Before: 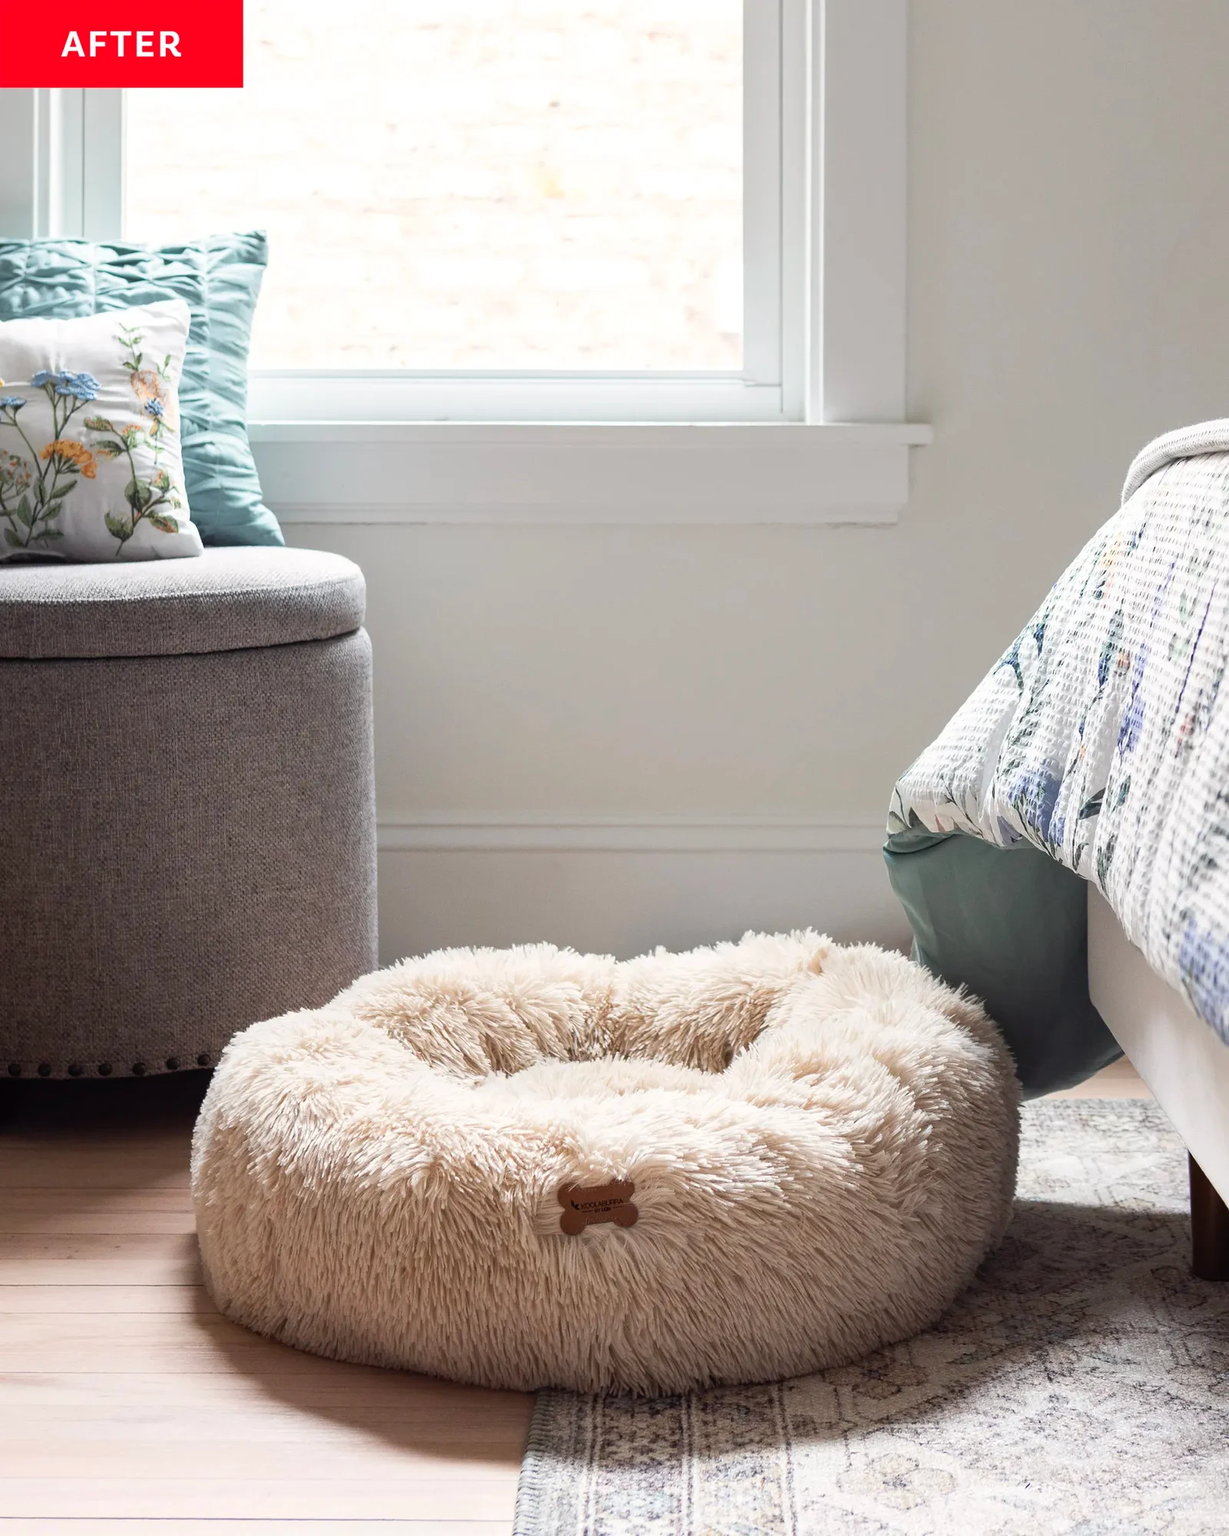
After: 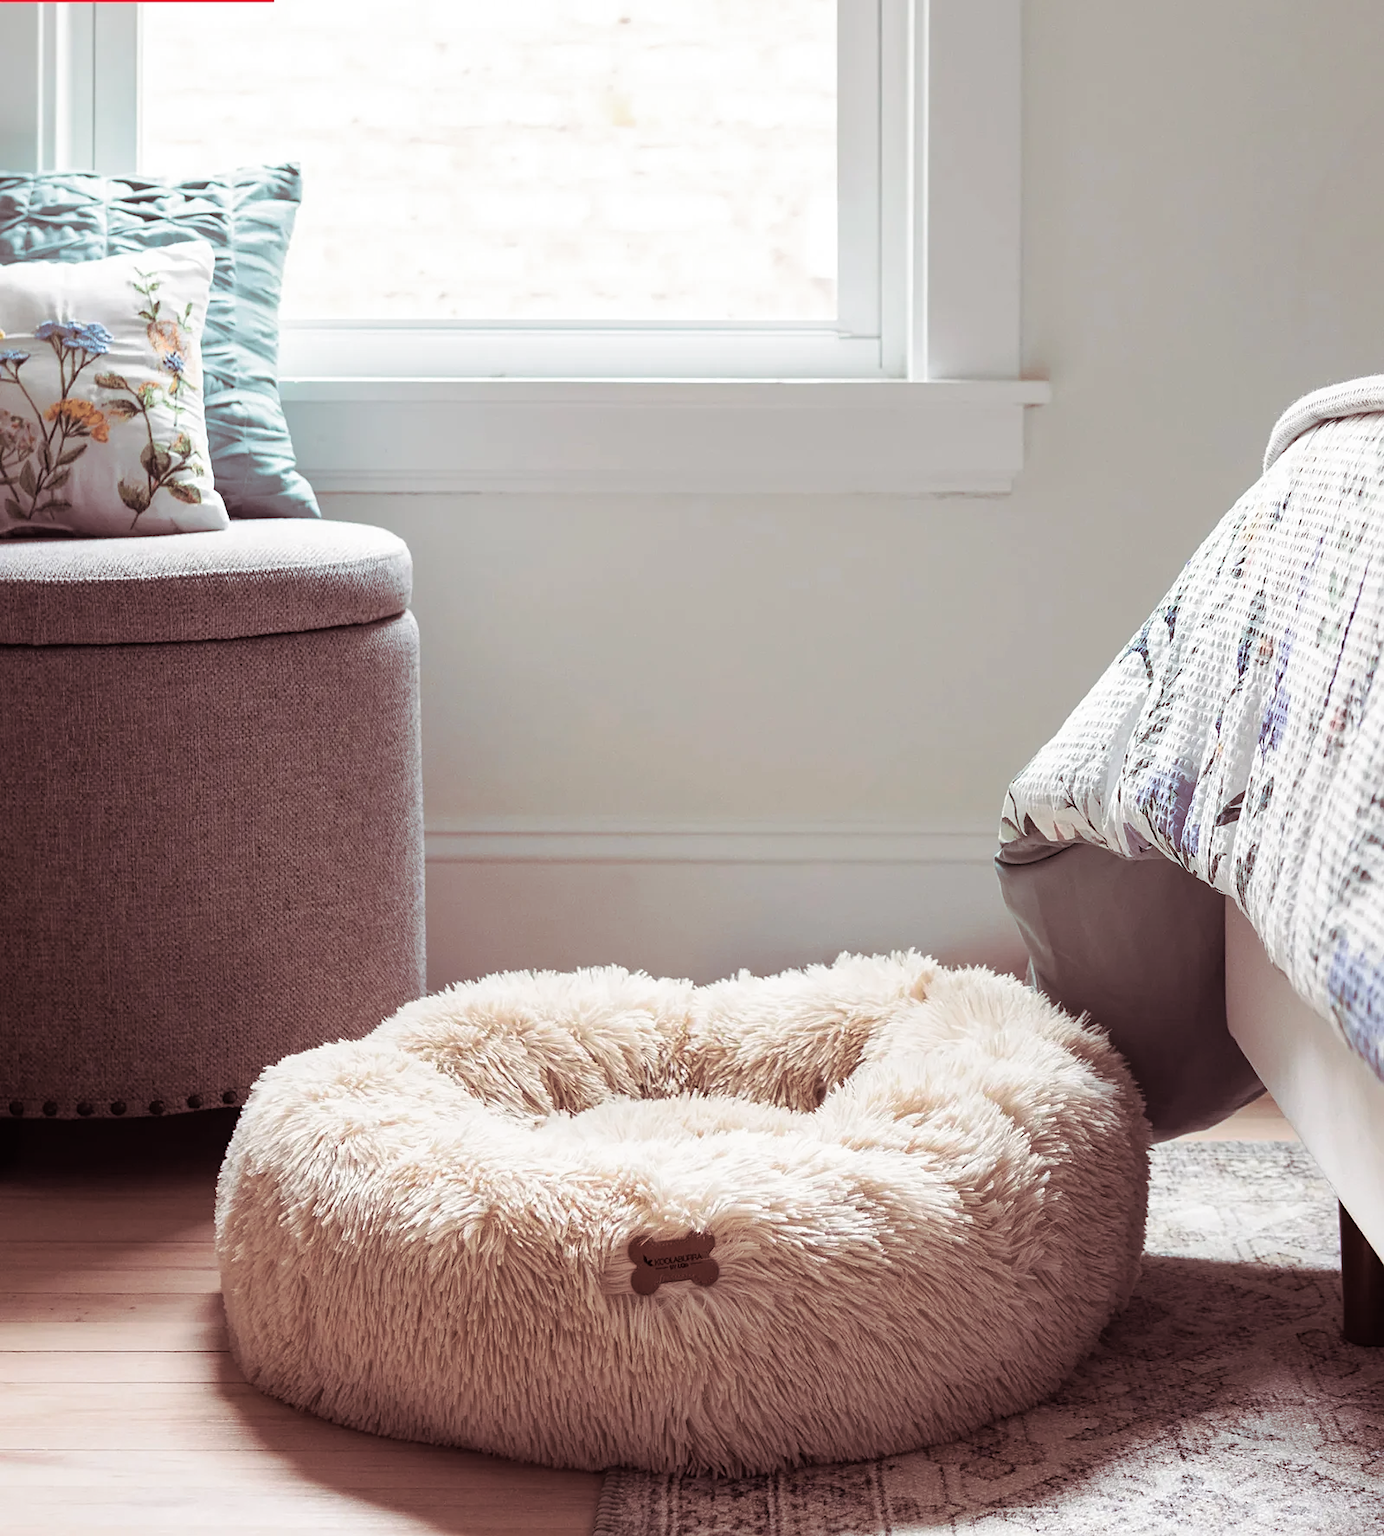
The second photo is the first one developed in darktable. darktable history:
sharpen: amount 0.2
crop and rotate: top 5.609%, bottom 5.609%
split-toning: shadows › saturation 0.41, highlights › saturation 0, compress 33.55%
